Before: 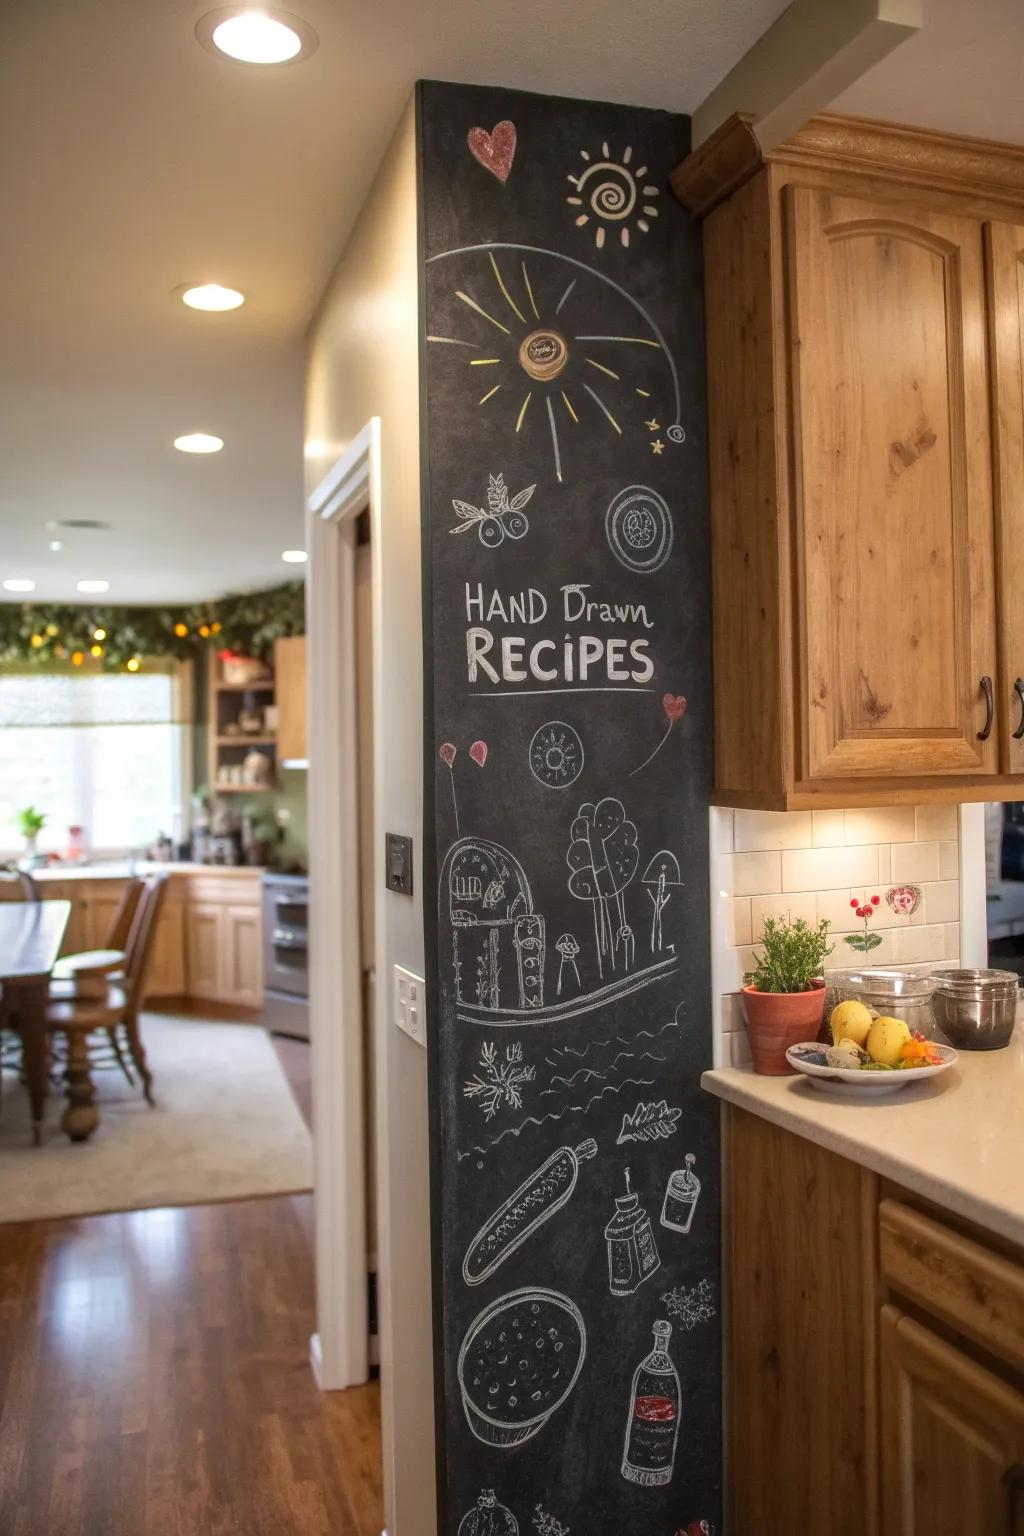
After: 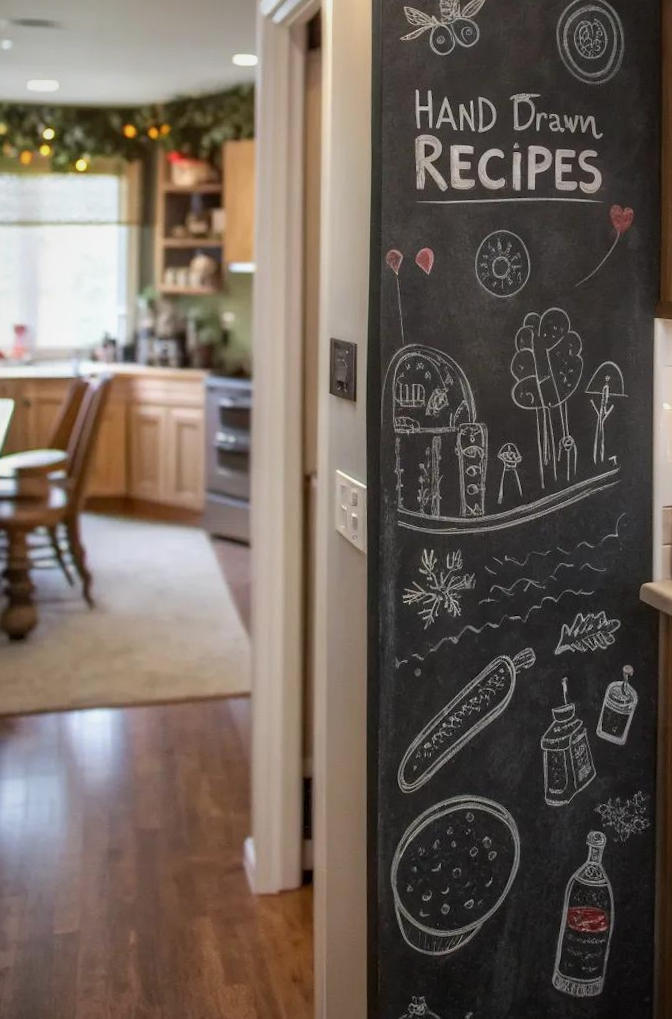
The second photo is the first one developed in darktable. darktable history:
exposure: black level correction 0.002, exposure -0.098 EV, compensate highlight preservation false
crop and rotate: angle -1.21°, left 3.95%, top 31.524%, right 28.32%
tone equalizer: on, module defaults
vignetting: fall-off start 72.43%, fall-off radius 107.66%, brightness -0.397, saturation -0.304, width/height ratio 0.724
